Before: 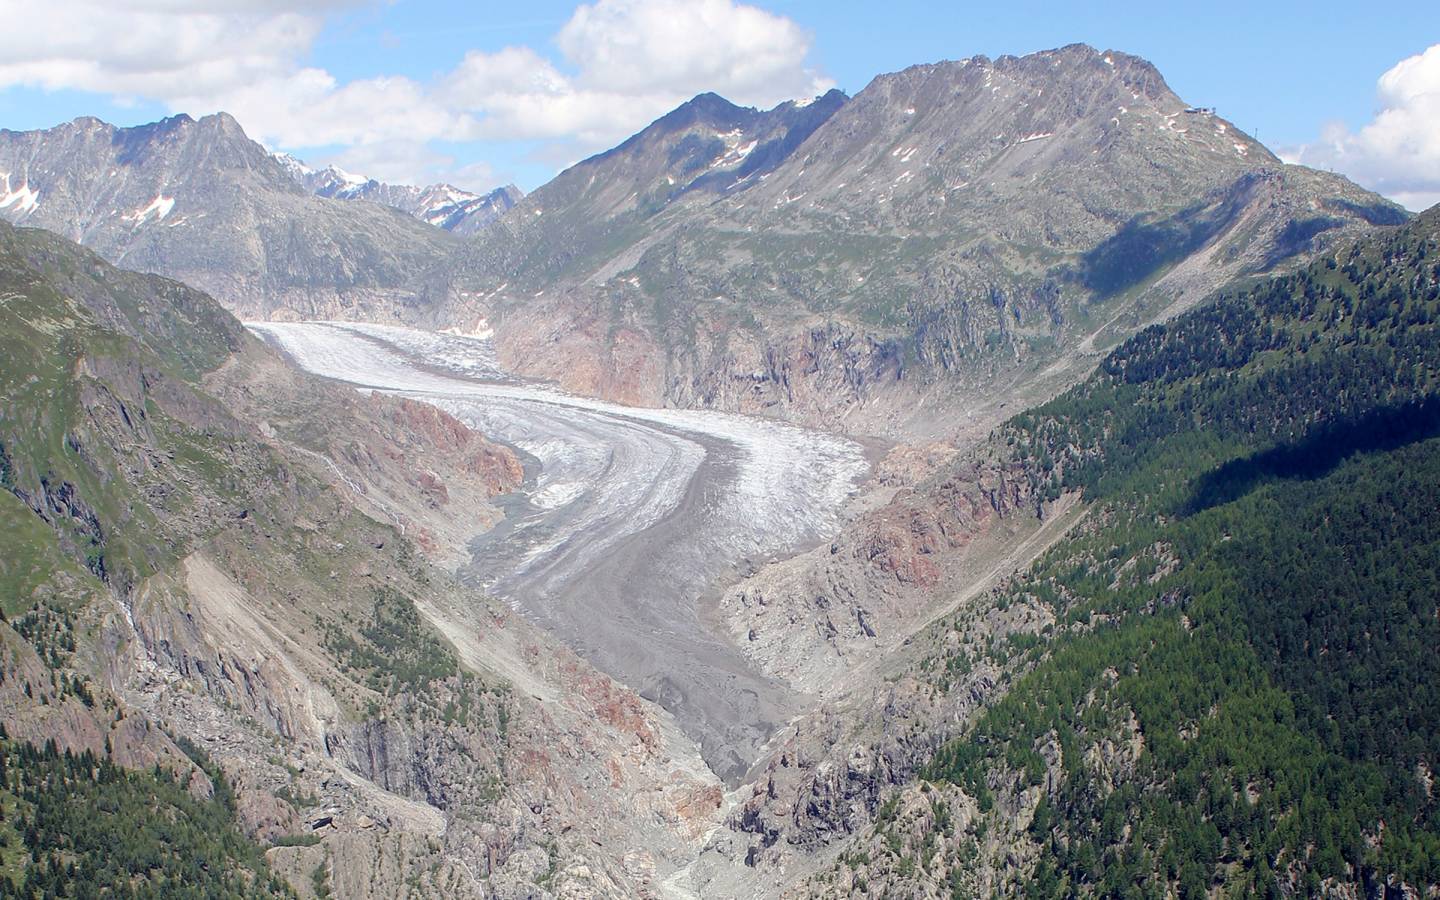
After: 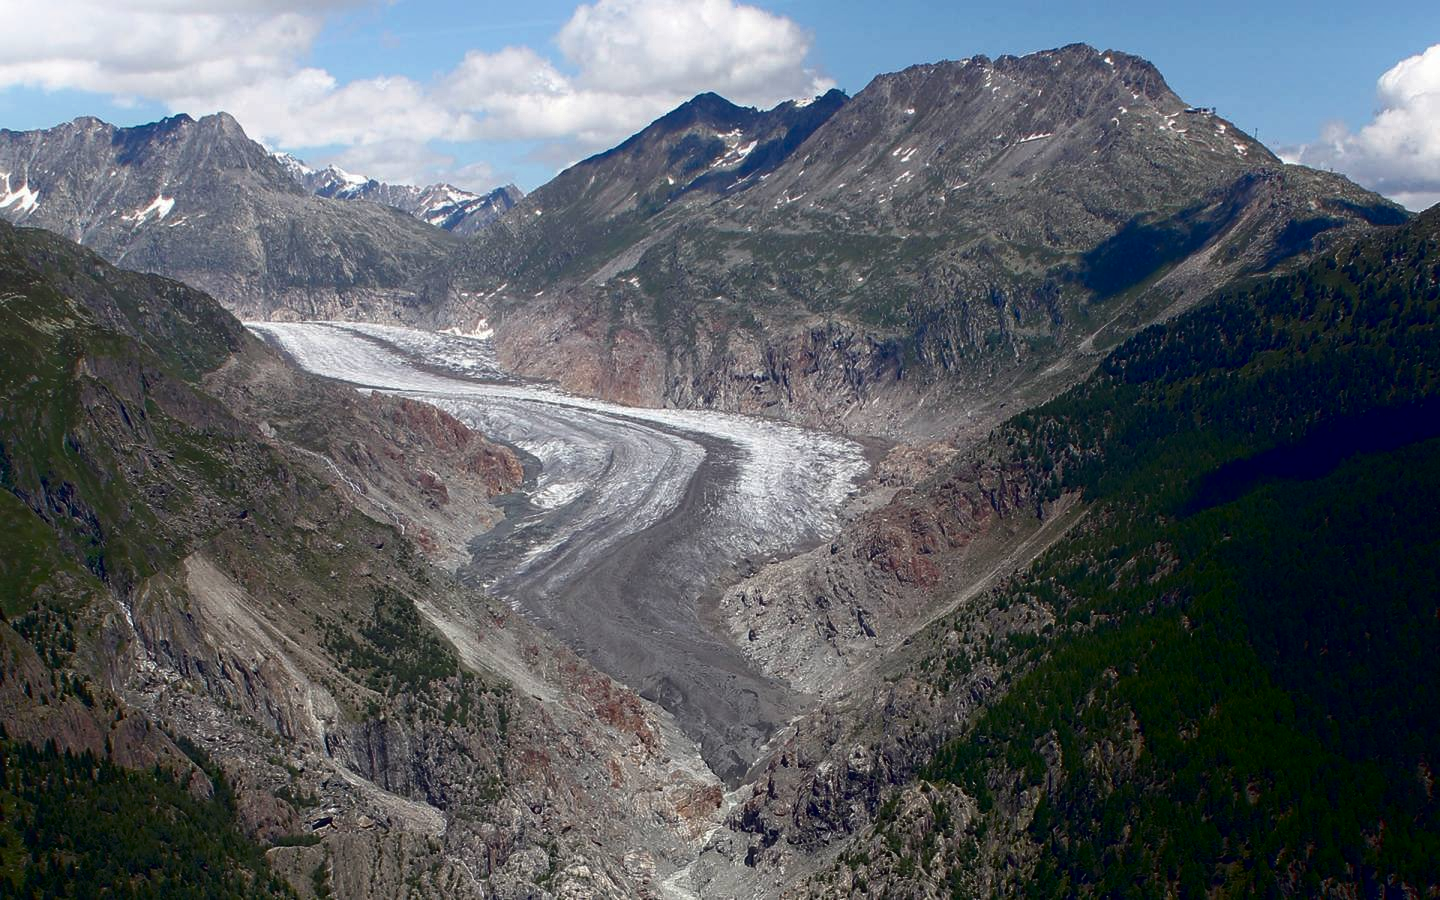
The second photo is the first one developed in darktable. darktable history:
shadows and highlights: shadows -40.15, highlights 62.88, soften with gaussian
contrast brightness saturation: brightness -0.52
